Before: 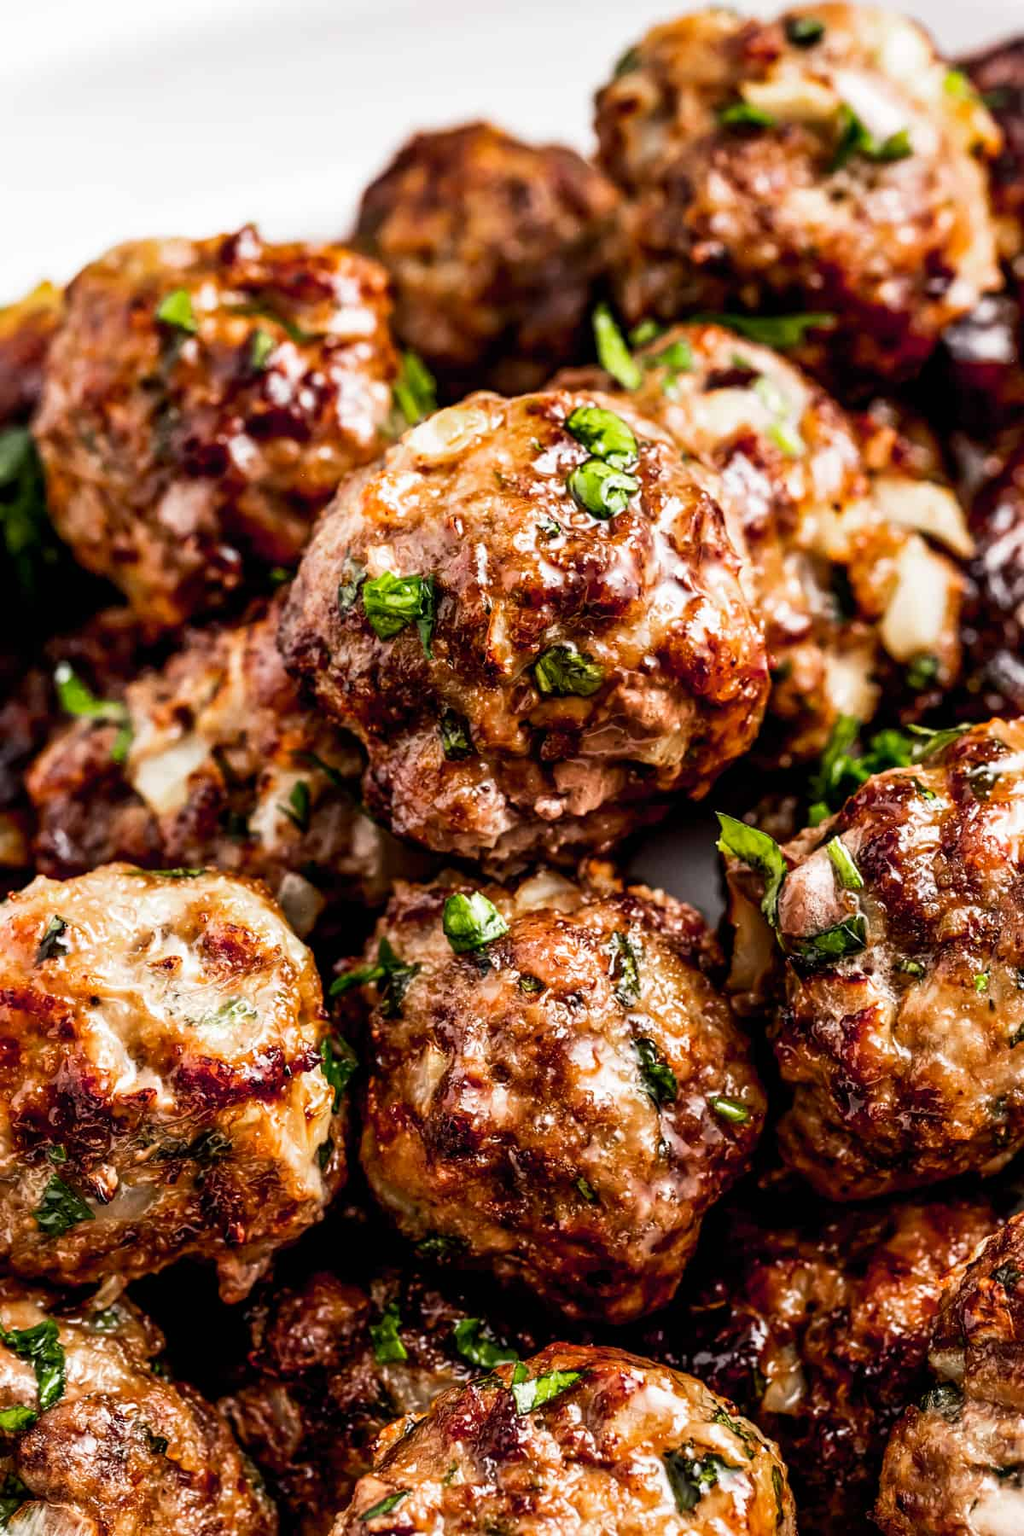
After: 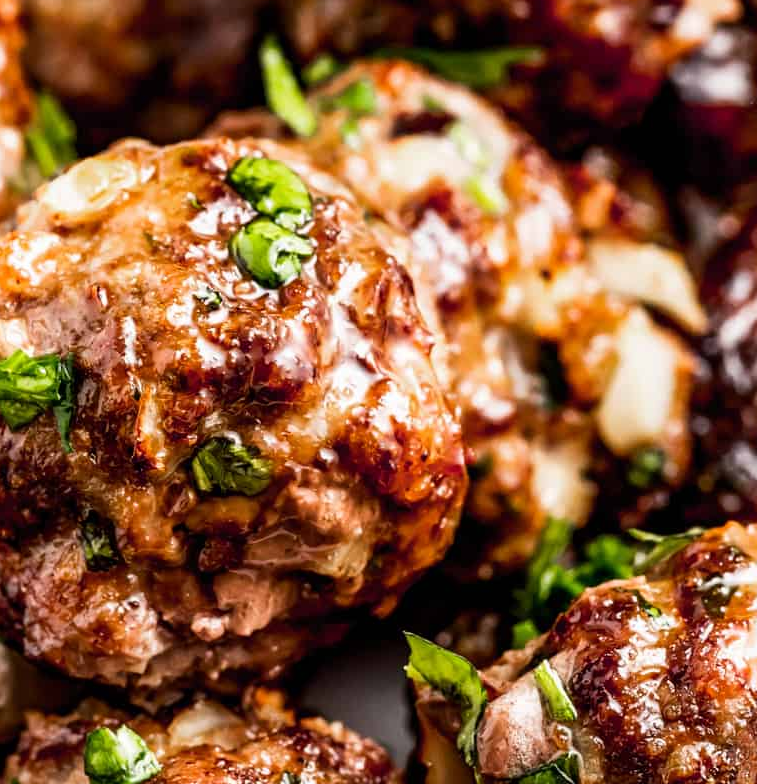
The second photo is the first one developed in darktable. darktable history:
crop: left 36.293%, top 17.814%, right 0.605%, bottom 38.605%
